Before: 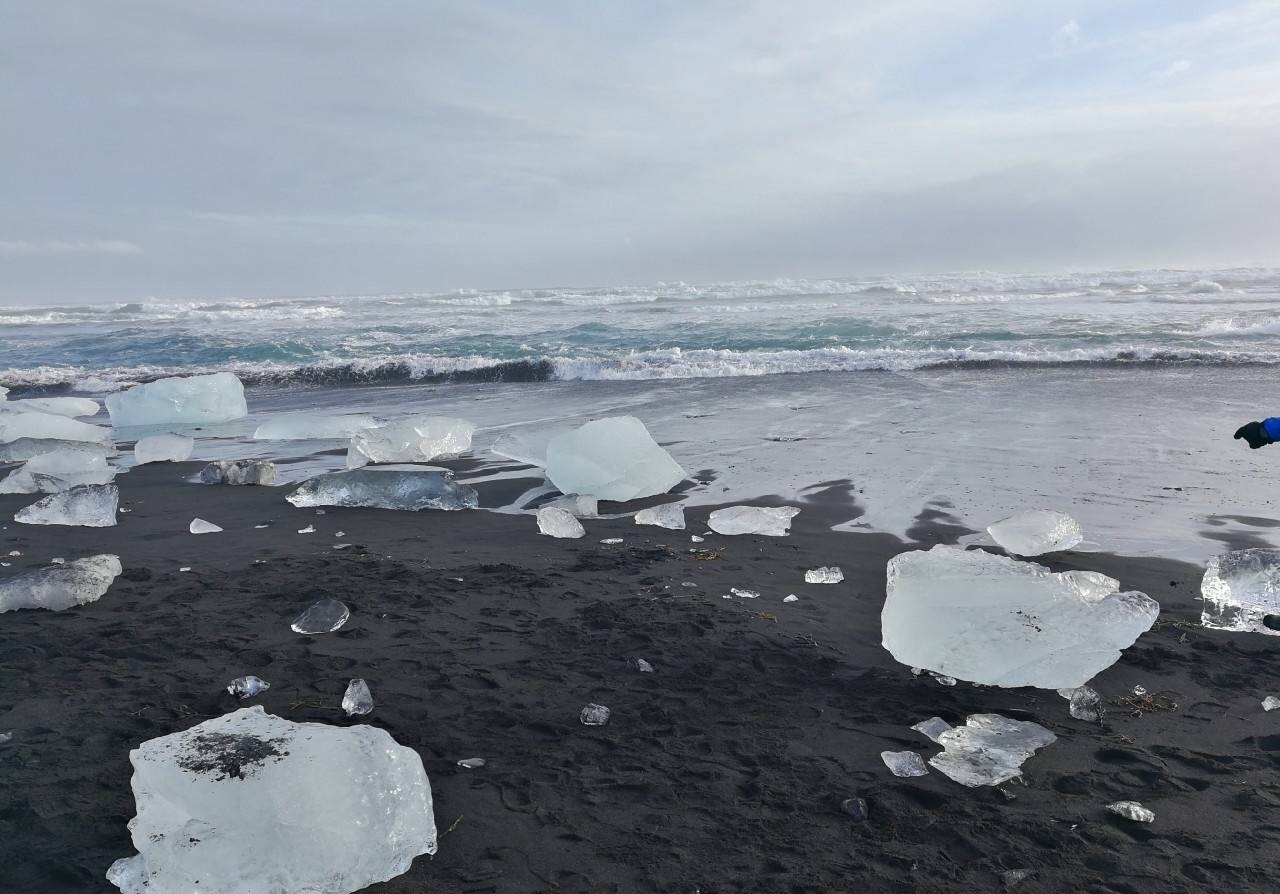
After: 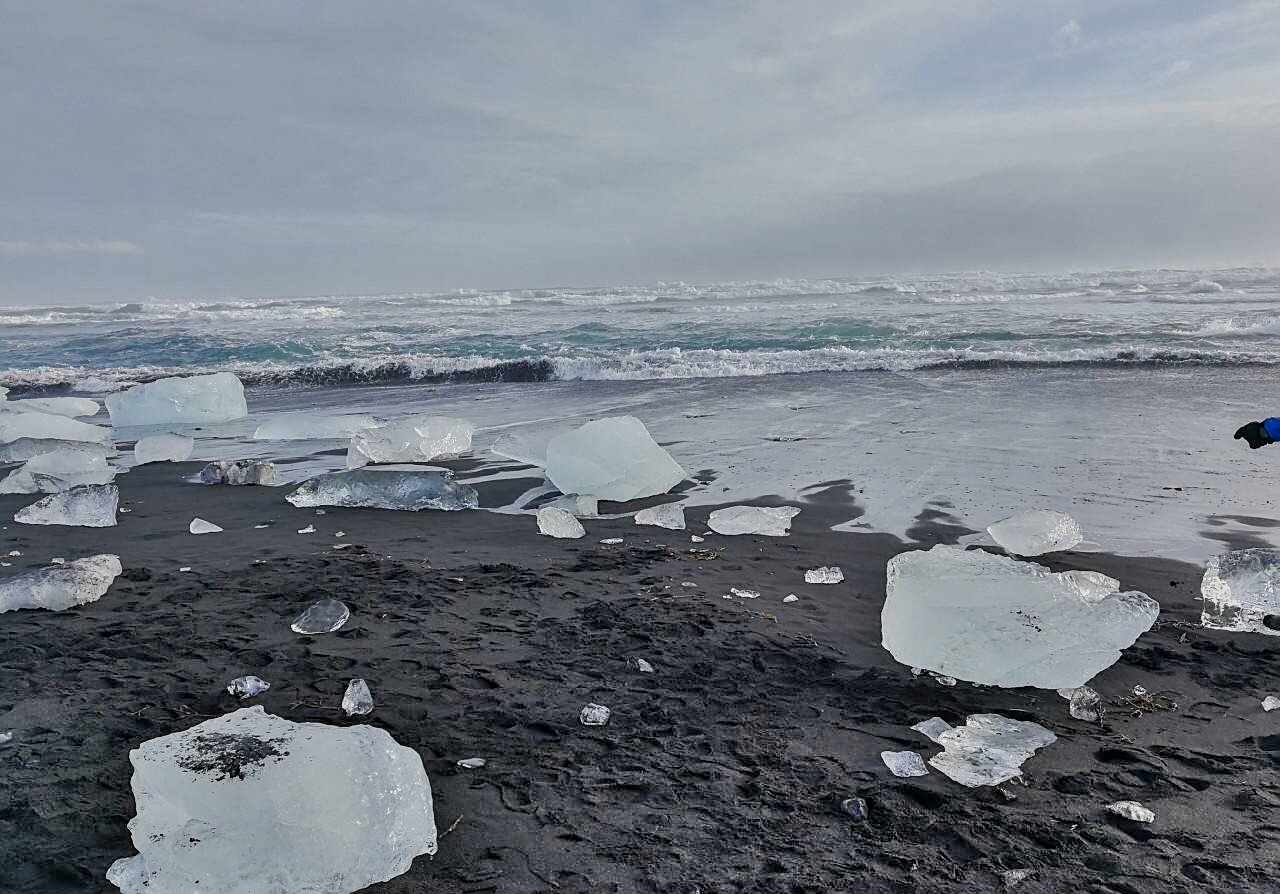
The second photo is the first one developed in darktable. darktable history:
sharpen: on, module defaults
shadows and highlights: shadows 59.46, soften with gaussian
filmic rgb: middle gray luminance 18.38%, black relative exposure -9.01 EV, white relative exposure 3.69 EV, target black luminance 0%, hardness 4.86, latitude 67.75%, contrast 0.939, highlights saturation mix 18.69%, shadows ↔ highlights balance 21.92%
local contrast: on, module defaults
